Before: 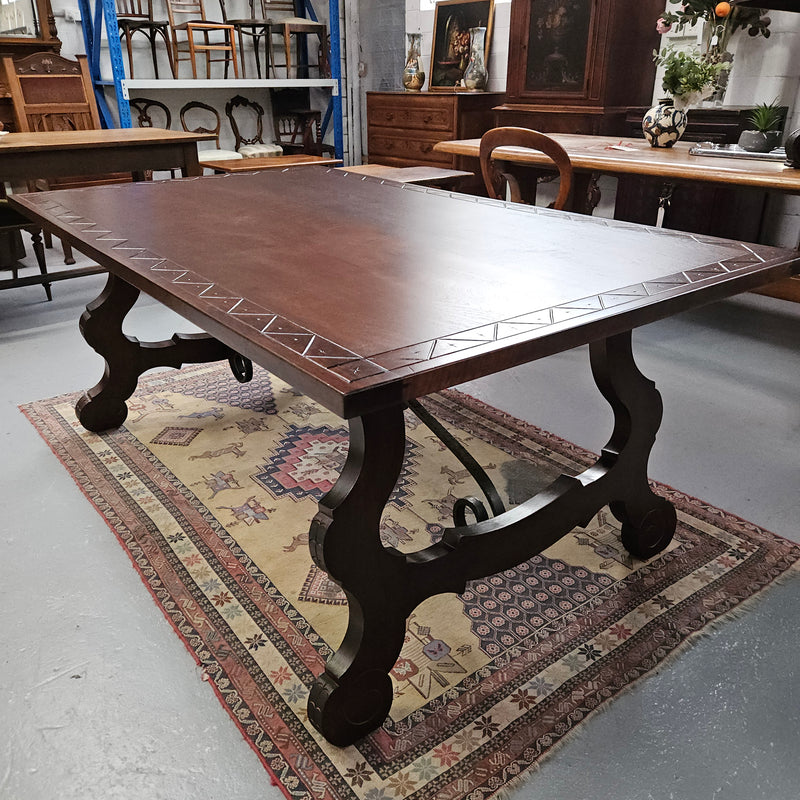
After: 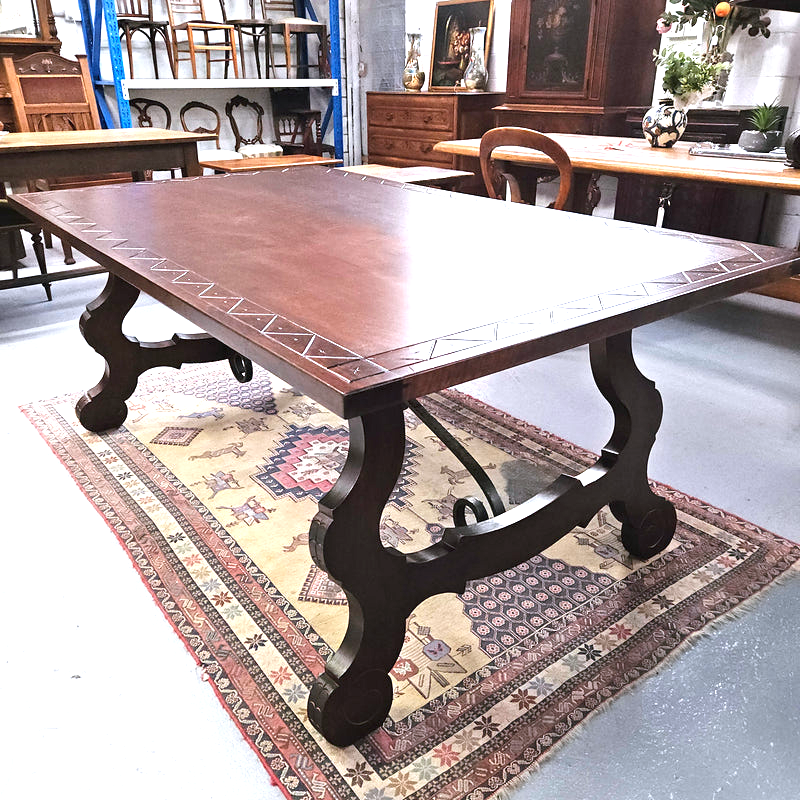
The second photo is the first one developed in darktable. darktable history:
color calibration: illuminant as shot in camera, x 0.358, y 0.373, temperature 4628.91 K
exposure: black level correction 0, exposure 1.35 EV, compensate exposure bias true, compensate highlight preservation false
